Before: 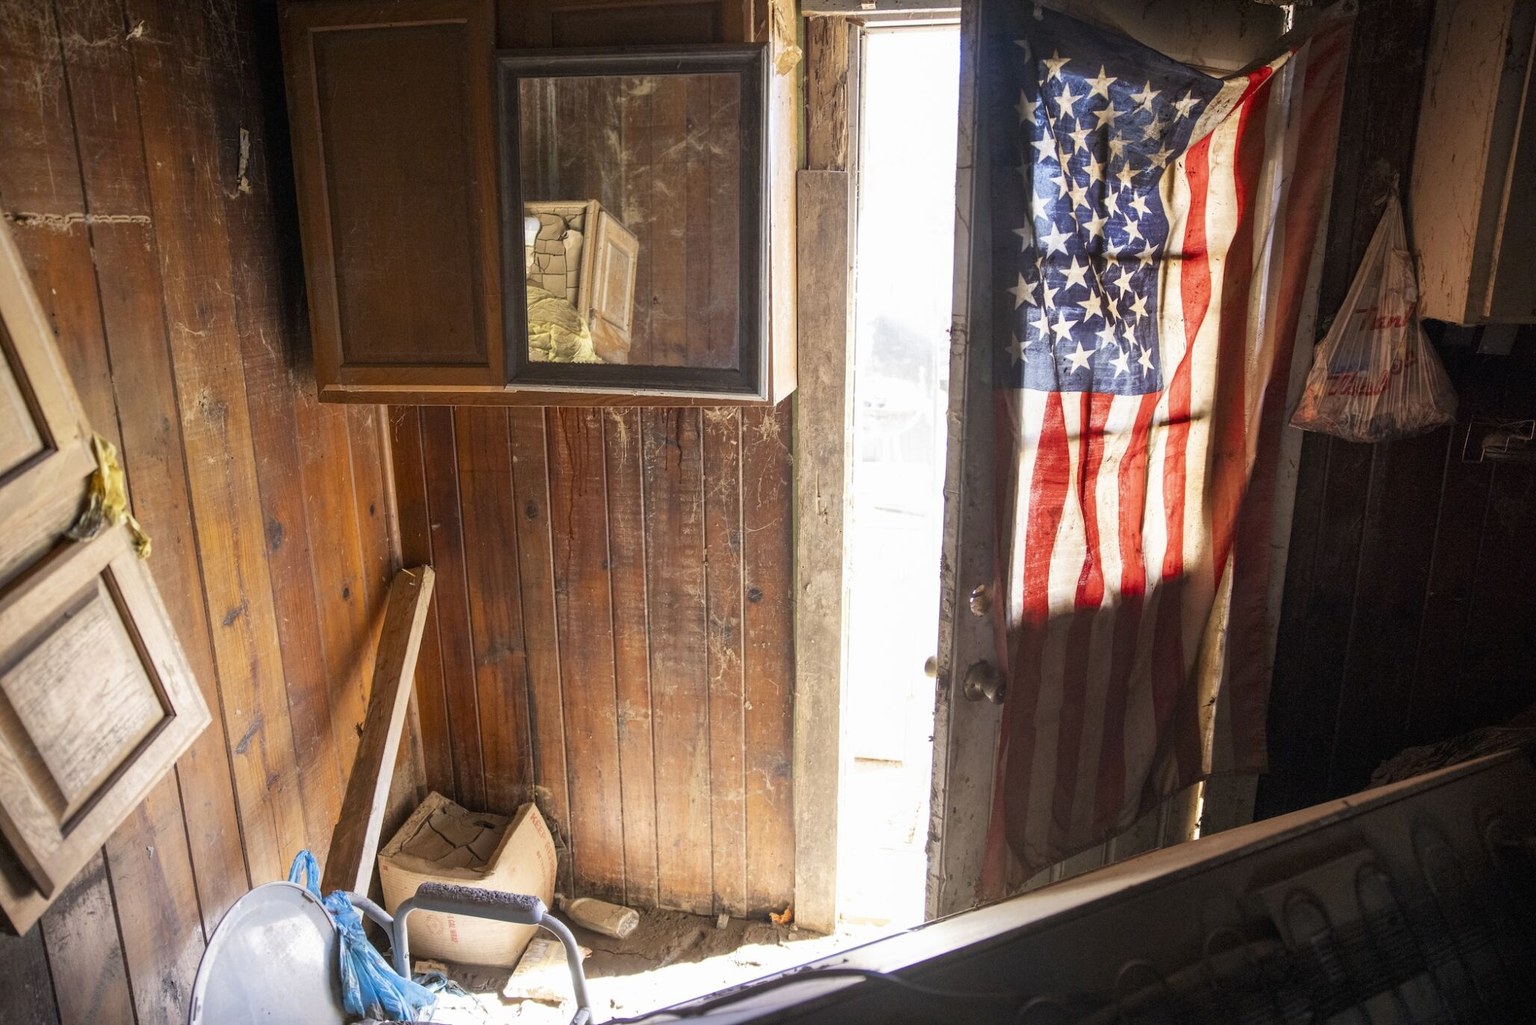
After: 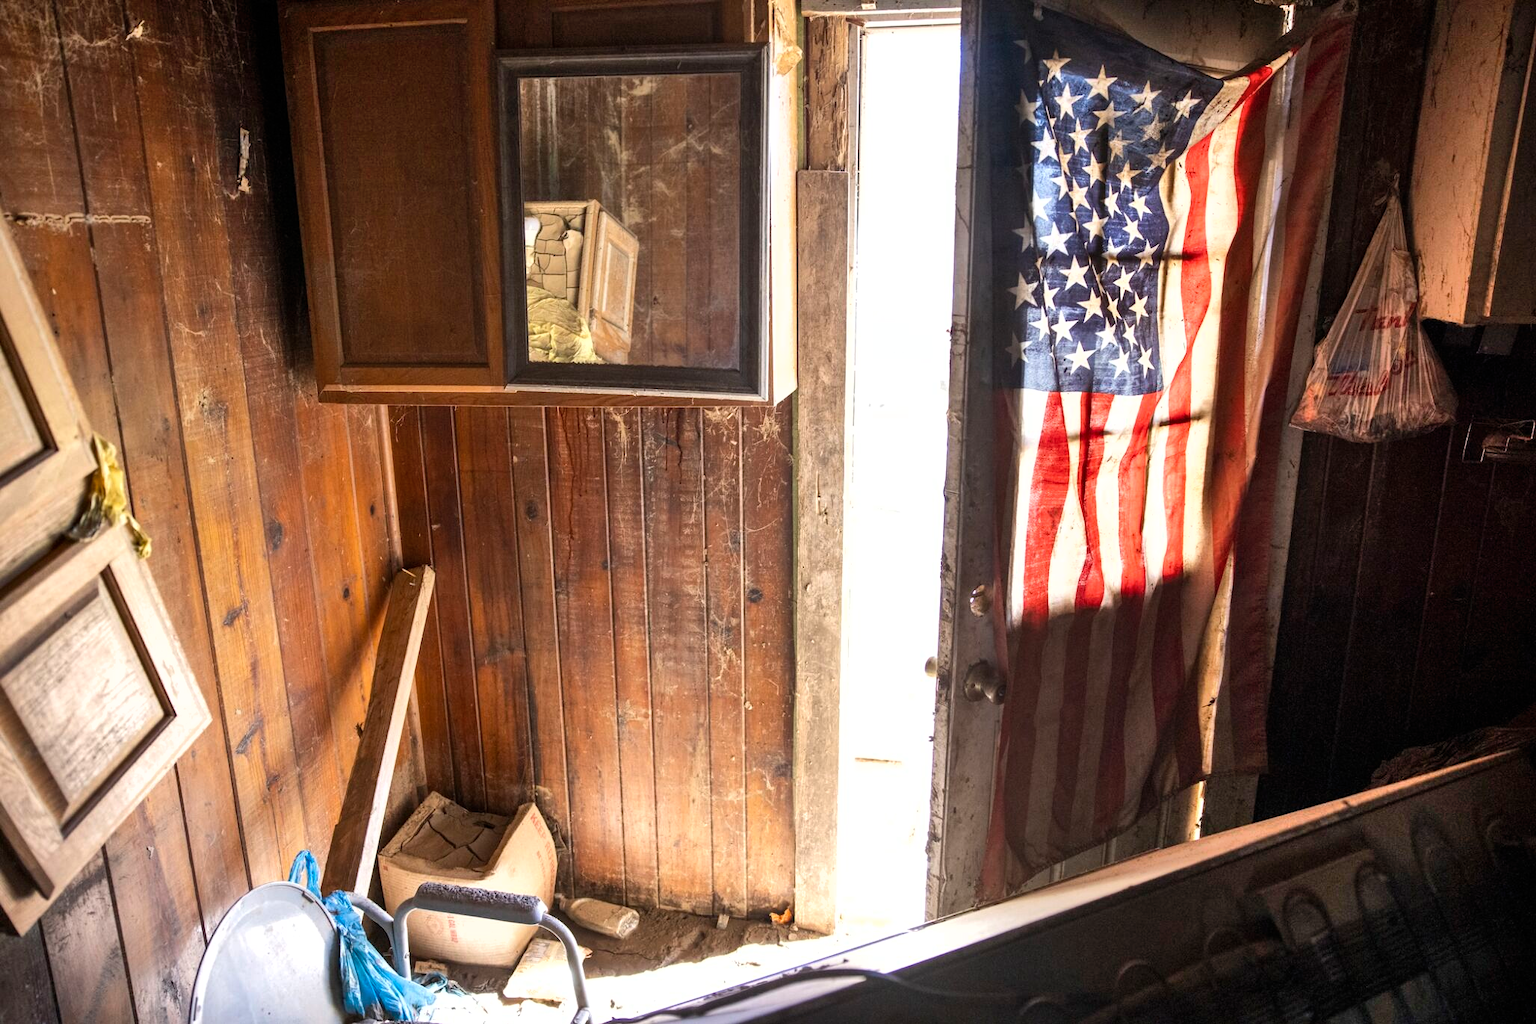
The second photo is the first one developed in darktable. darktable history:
tone equalizer: -8 EV -0.454 EV, -7 EV -0.366 EV, -6 EV -0.326 EV, -5 EV -0.187 EV, -3 EV 0.238 EV, -2 EV 0.315 EV, -1 EV 0.381 EV, +0 EV 0.397 EV, edges refinement/feathering 500, mask exposure compensation -1.57 EV, preserve details no
shadows and highlights: low approximation 0.01, soften with gaussian
